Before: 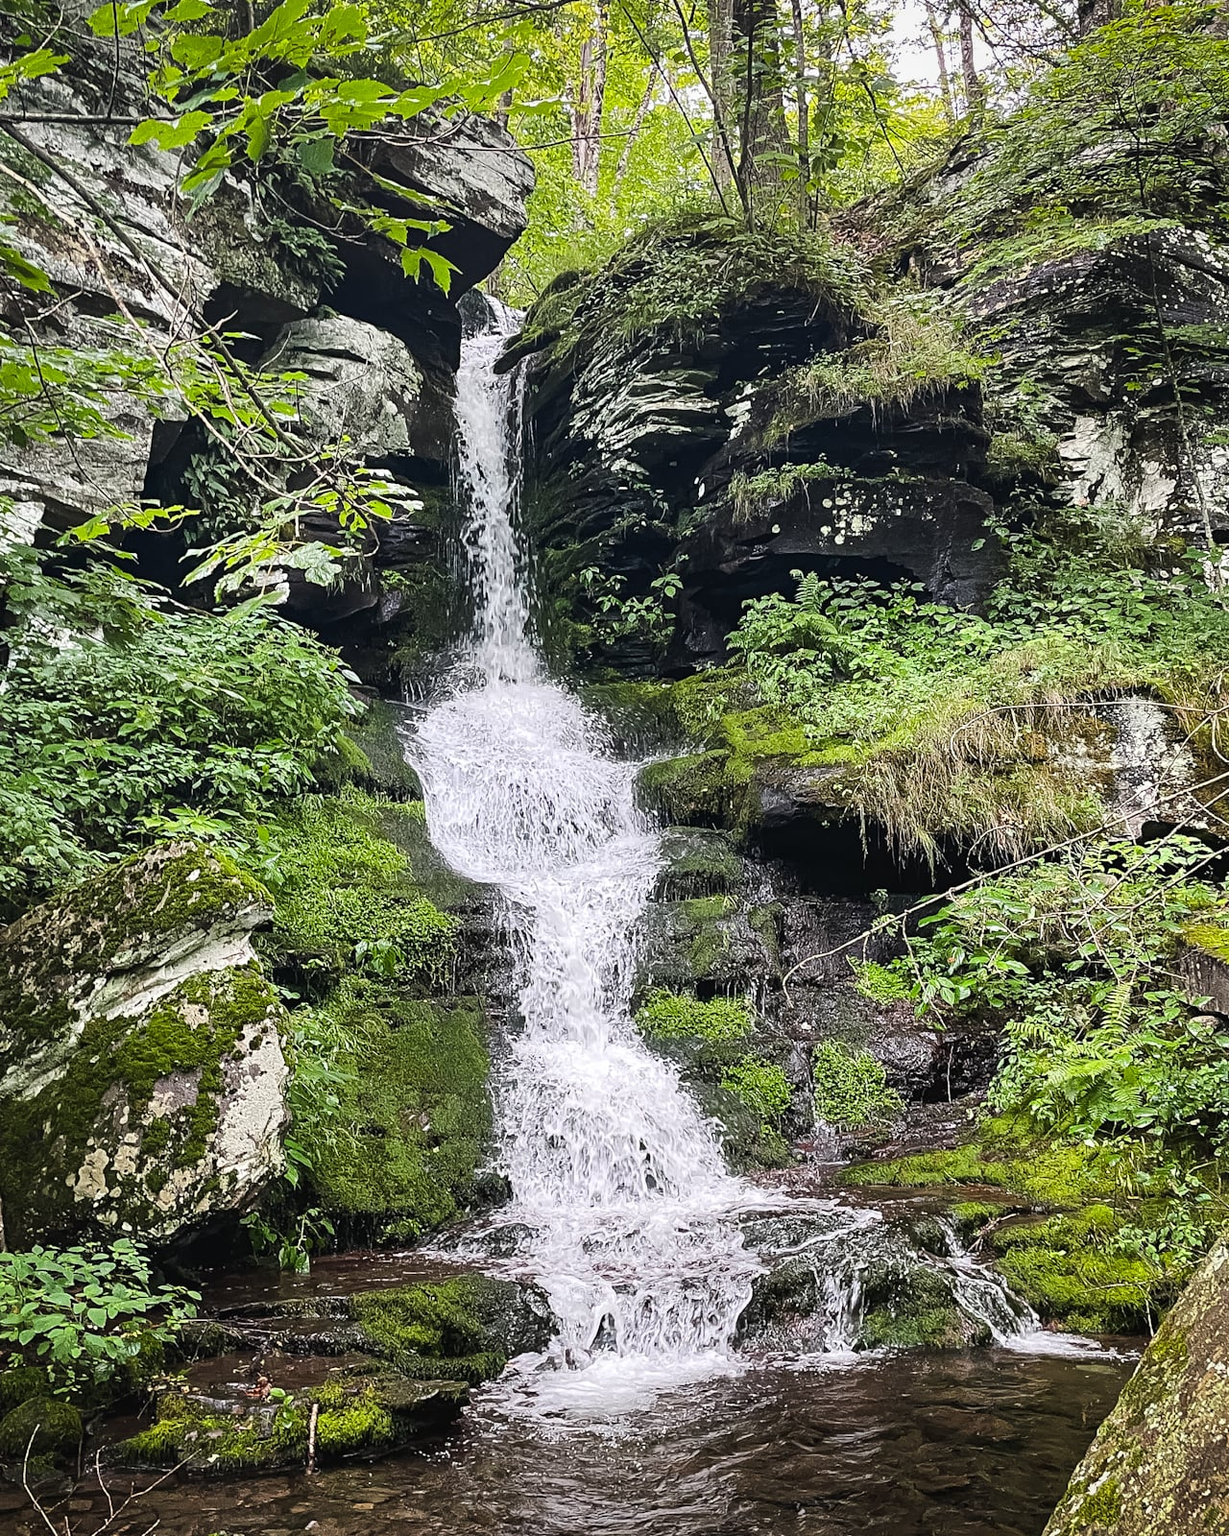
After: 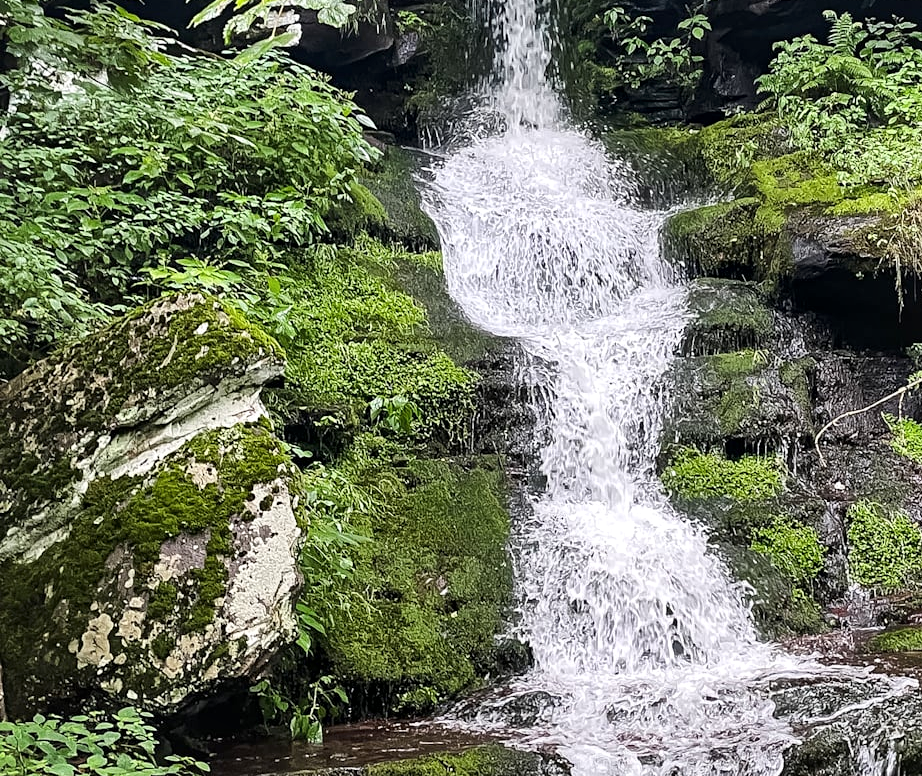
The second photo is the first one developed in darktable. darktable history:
local contrast: mode bilateral grid, contrast 20, coarseness 50, detail 150%, midtone range 0.2
crop: top 36.498%, right 27.964%, bottom 14.995%
